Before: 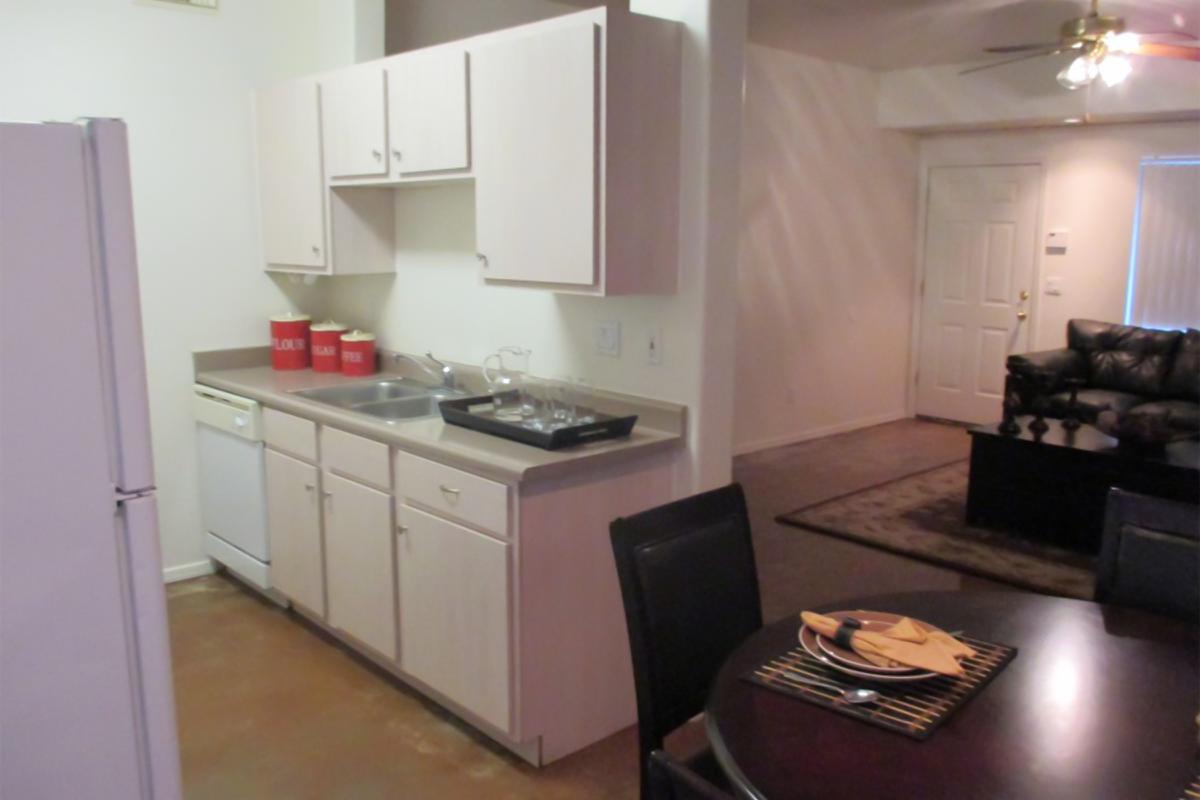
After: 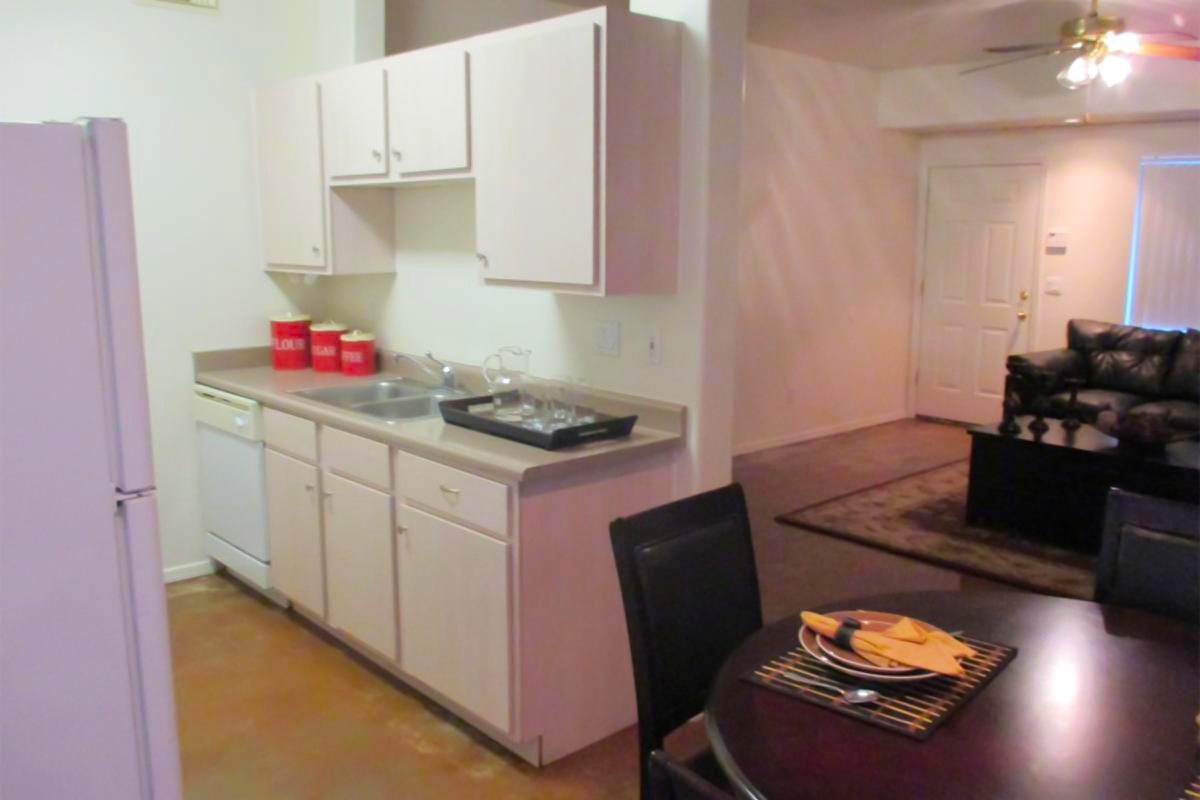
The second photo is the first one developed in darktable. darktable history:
color balance rgb: perceptual saturation grading › global saturation 25.275%, perceptual brilliance grading › mid-tones 9.309%, perceptual brilliance grading › shadows 14.968%, global vibrance 15.405%
